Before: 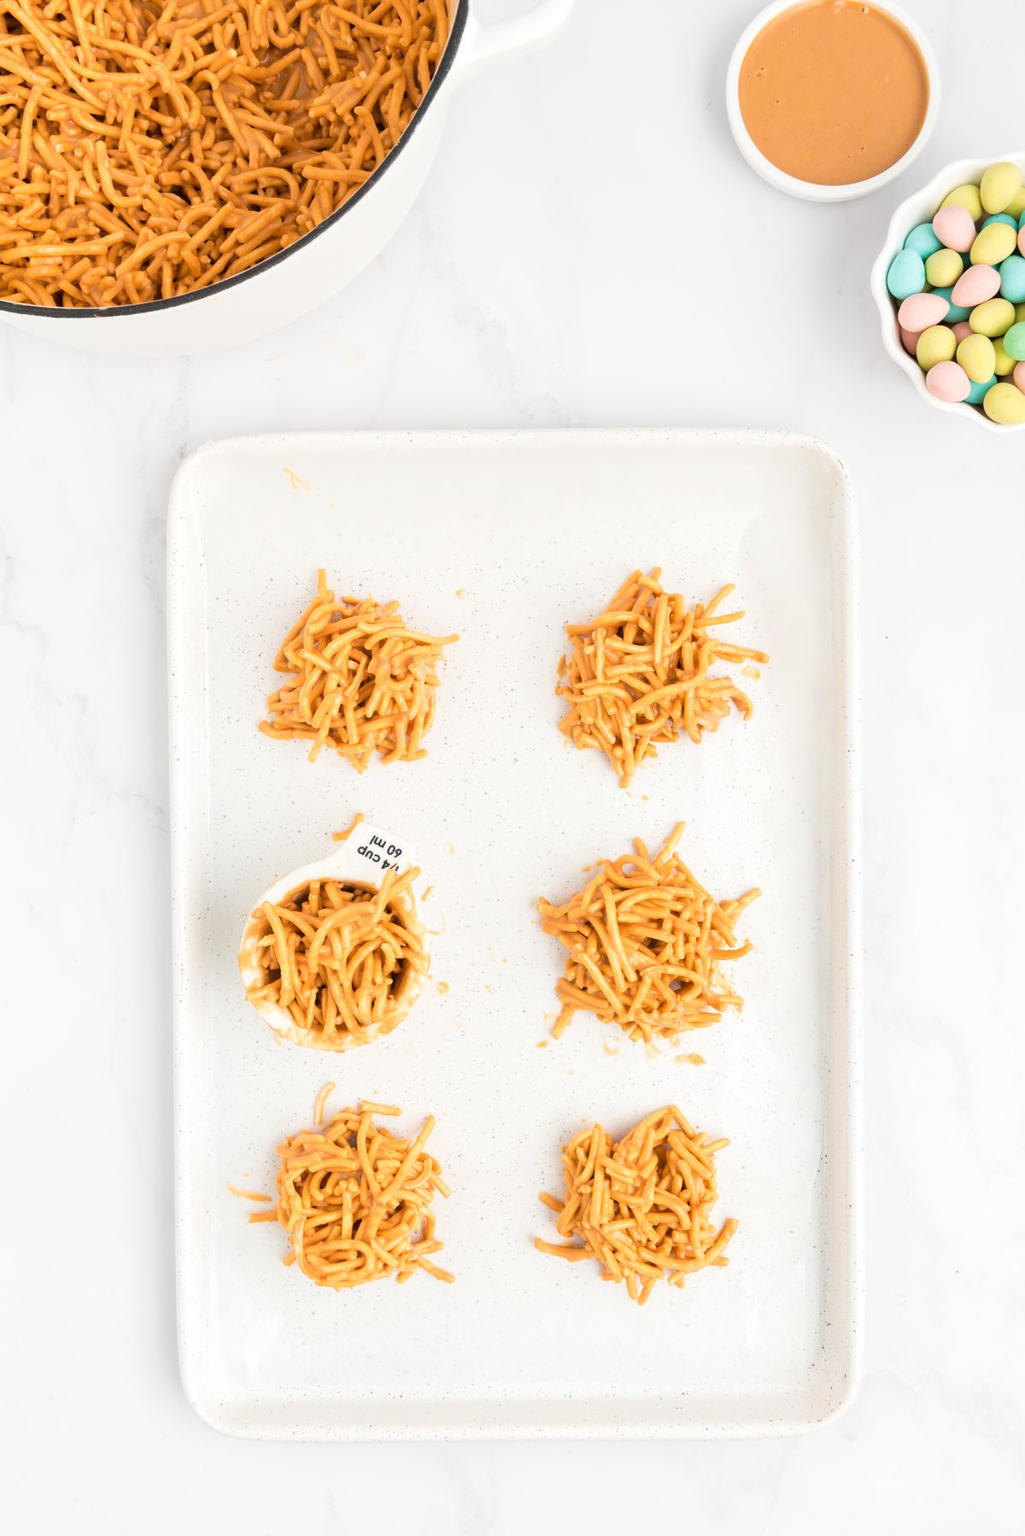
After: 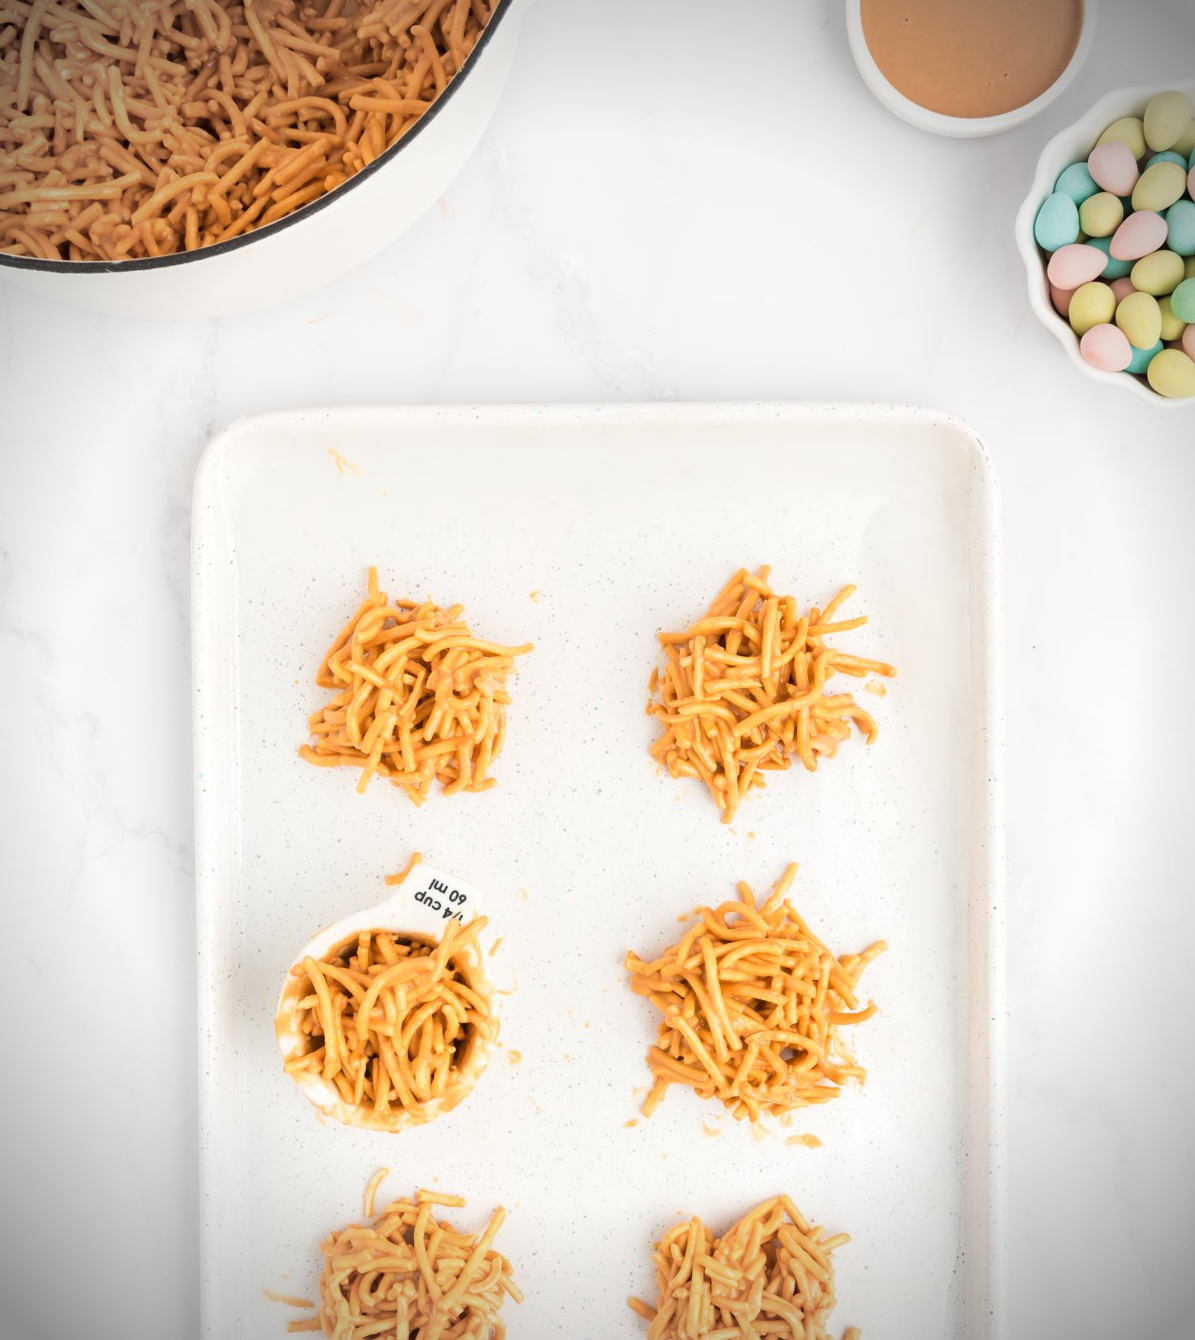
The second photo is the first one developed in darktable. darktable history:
vignetting: brightness -0.723, saturation -0.486
crop: left 0.389%, top 5.53%, bottom 19.894%
